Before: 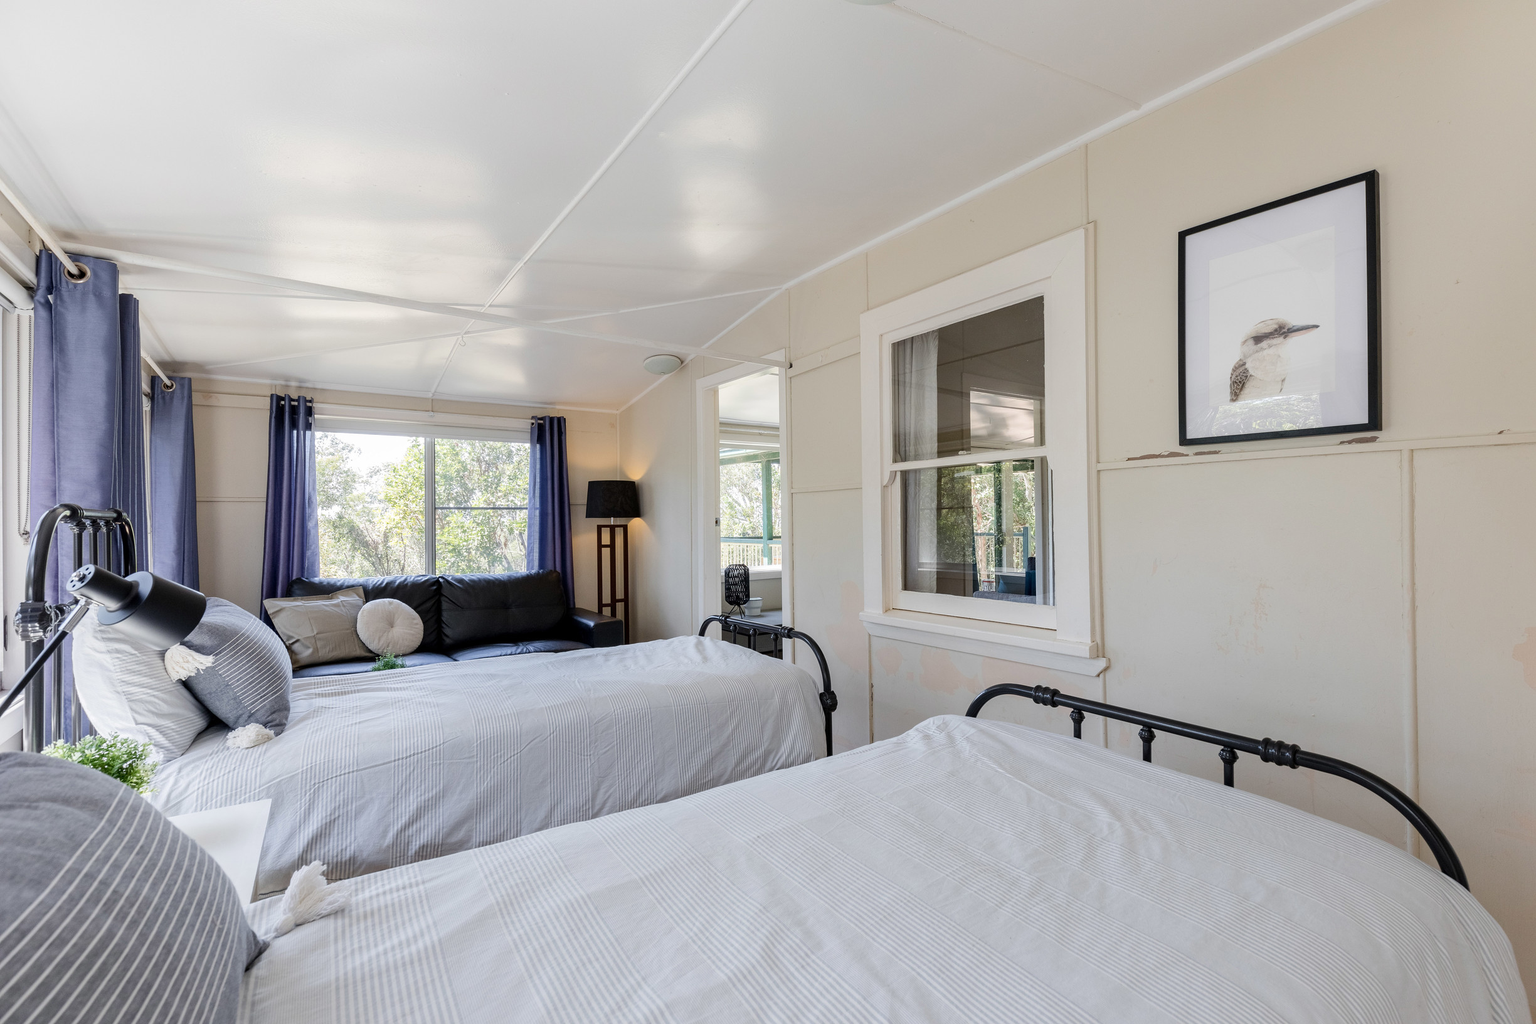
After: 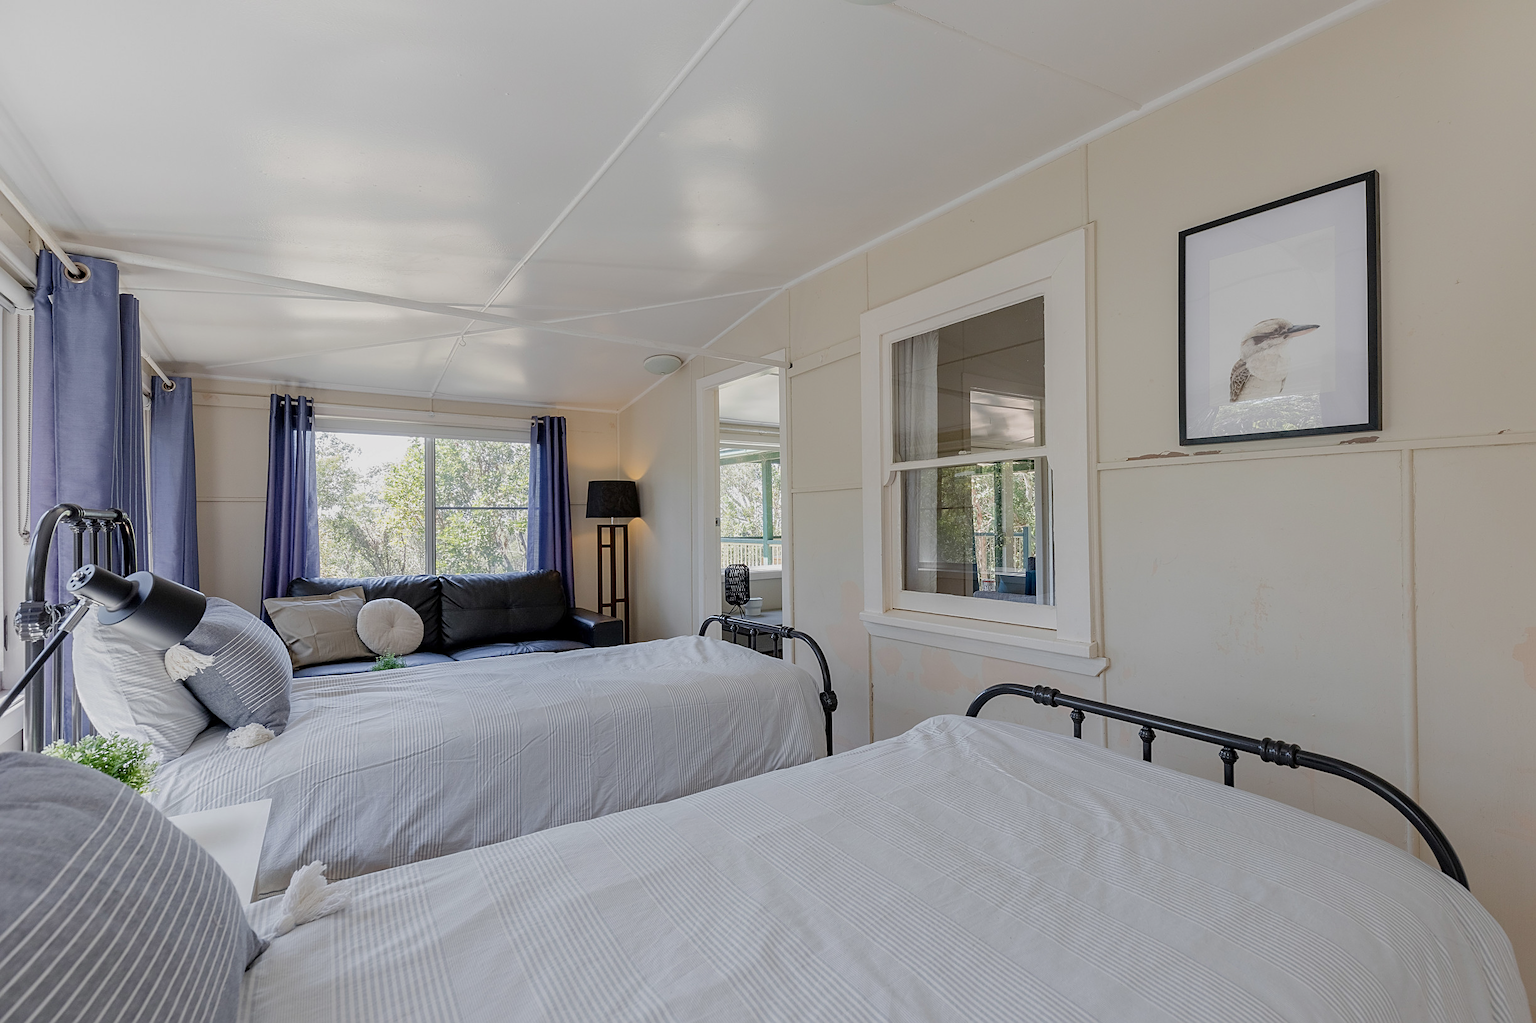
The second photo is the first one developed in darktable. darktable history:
sharpen: amount 0.489
tone equalizer: -8 EV 0.249 EV, -7 EV 0.409 EV, -6 EV 0.407 EV, -5 EV 0.285 EV, -3 EV -0.28 EV, -2 EV -0.438 EV, -1 EV -0.427 EV, +0 EV -0.258 EV, edges refinement/feathering 500, mask exposure compensation -1.57 EV, preserve details no
